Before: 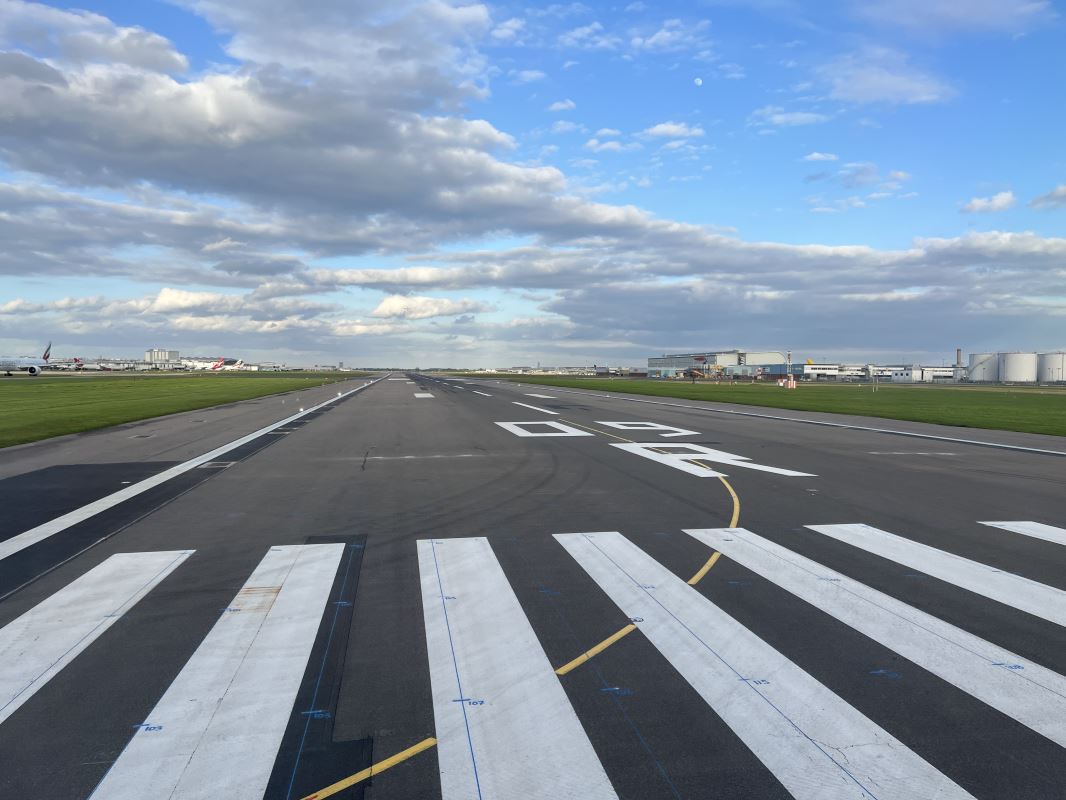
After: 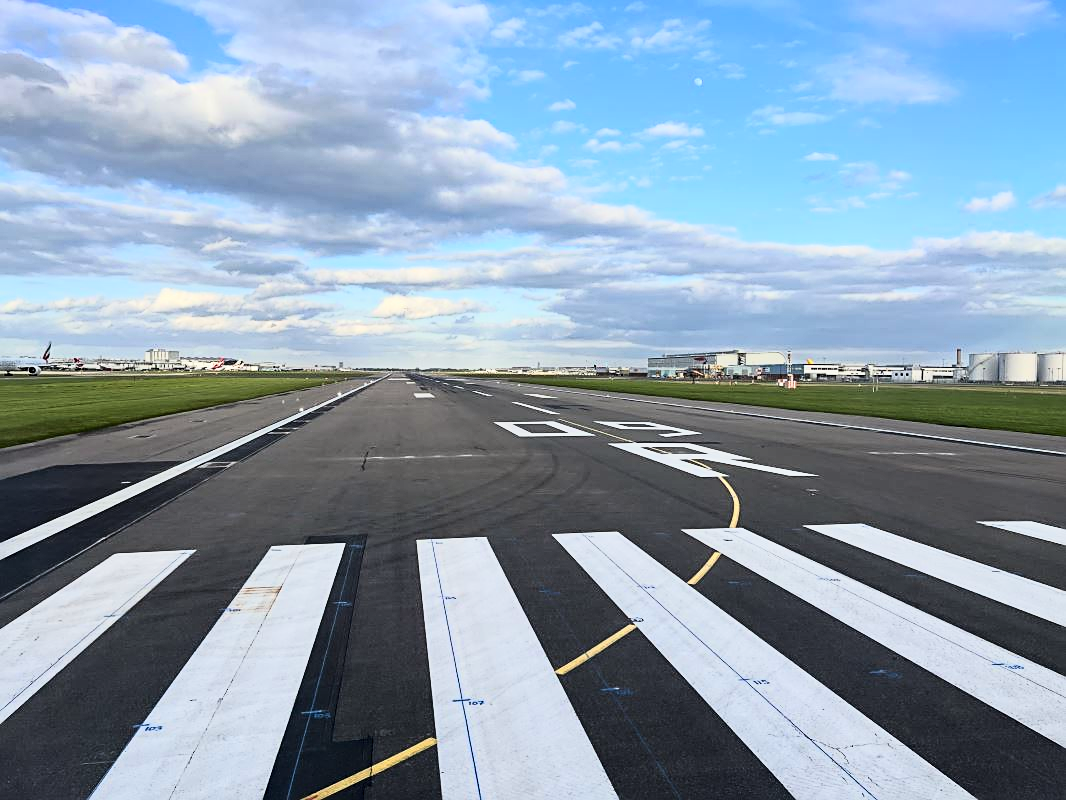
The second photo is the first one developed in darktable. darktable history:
sharpen: on, module defaults
tone curve: curves: ch0 [(0, 0) (0.046, 0.031) (0.163, 0.114) (0.391, 0.432) (0.488, 0.561) (0.695, 0.839) (0.785, 0.904) (1, 0.965)]; ch1 [(0, 0) (0.248, 0.252) (0.427, 0.412) (0.482, 0.462) (0.499, 0.499) (0.518, 0.518) (0.535, 0.577) (0.585, 0.623) (0.679, 0.743) (0.788, 0.809) (1, 1)]; ch2 [(0, 0) (0.313, 0.262) (0.427, 0.417) (0.473, 0.47) (0.503, 0.503) (0.523, 0.515) (0.557, 0.596) (0.598, 0.646) (0.708, 0.771) (1, 1)]
haze removal: compatibility mode true, adaptive false
